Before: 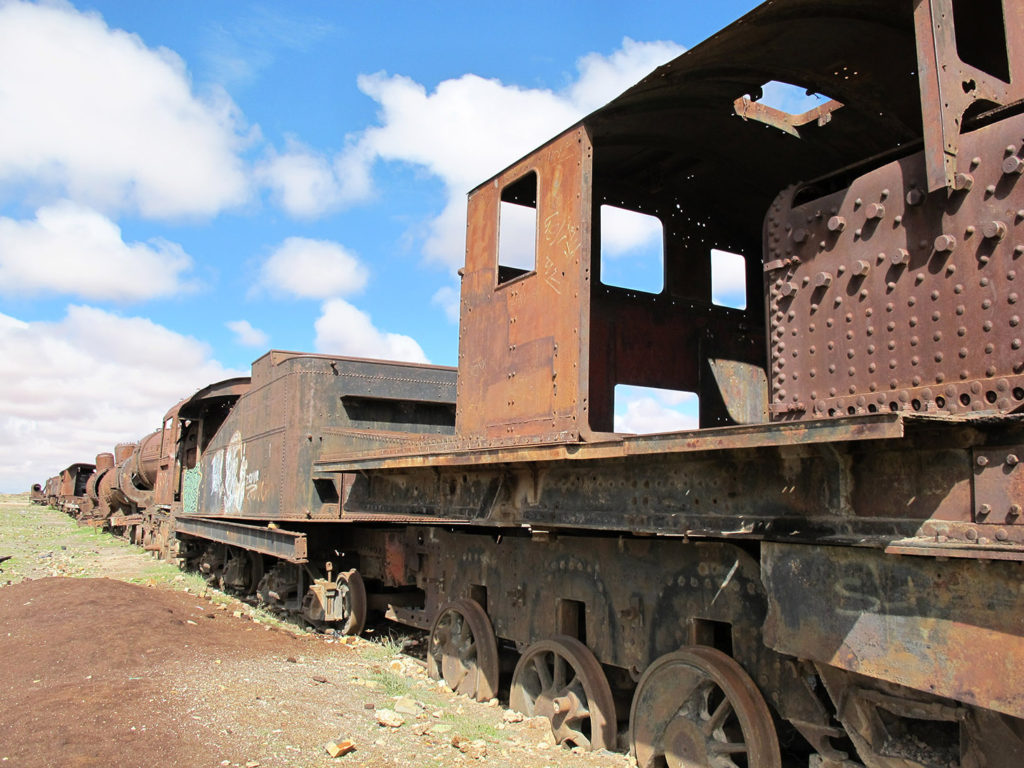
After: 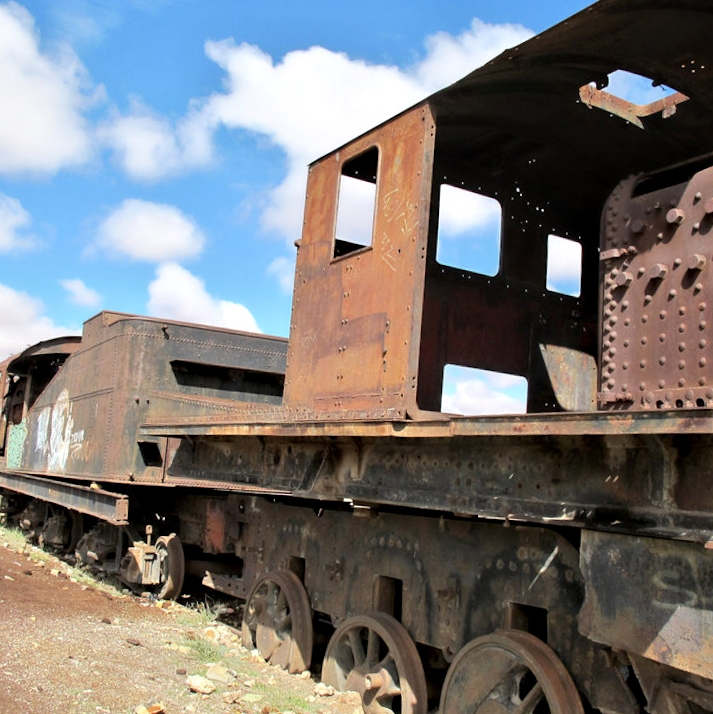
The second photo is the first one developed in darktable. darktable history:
contrast equalizer: y [[0.514, 0.573, 0.581, 0.508, 0.5, 0.5], [0.5 ×6], [0.5 ×6], [0 ×6], [0 ×6]]
crop and rotate: angle -3.24°, left 14.235%, top 0.015%, right 10.979%, bottom 0.017%
